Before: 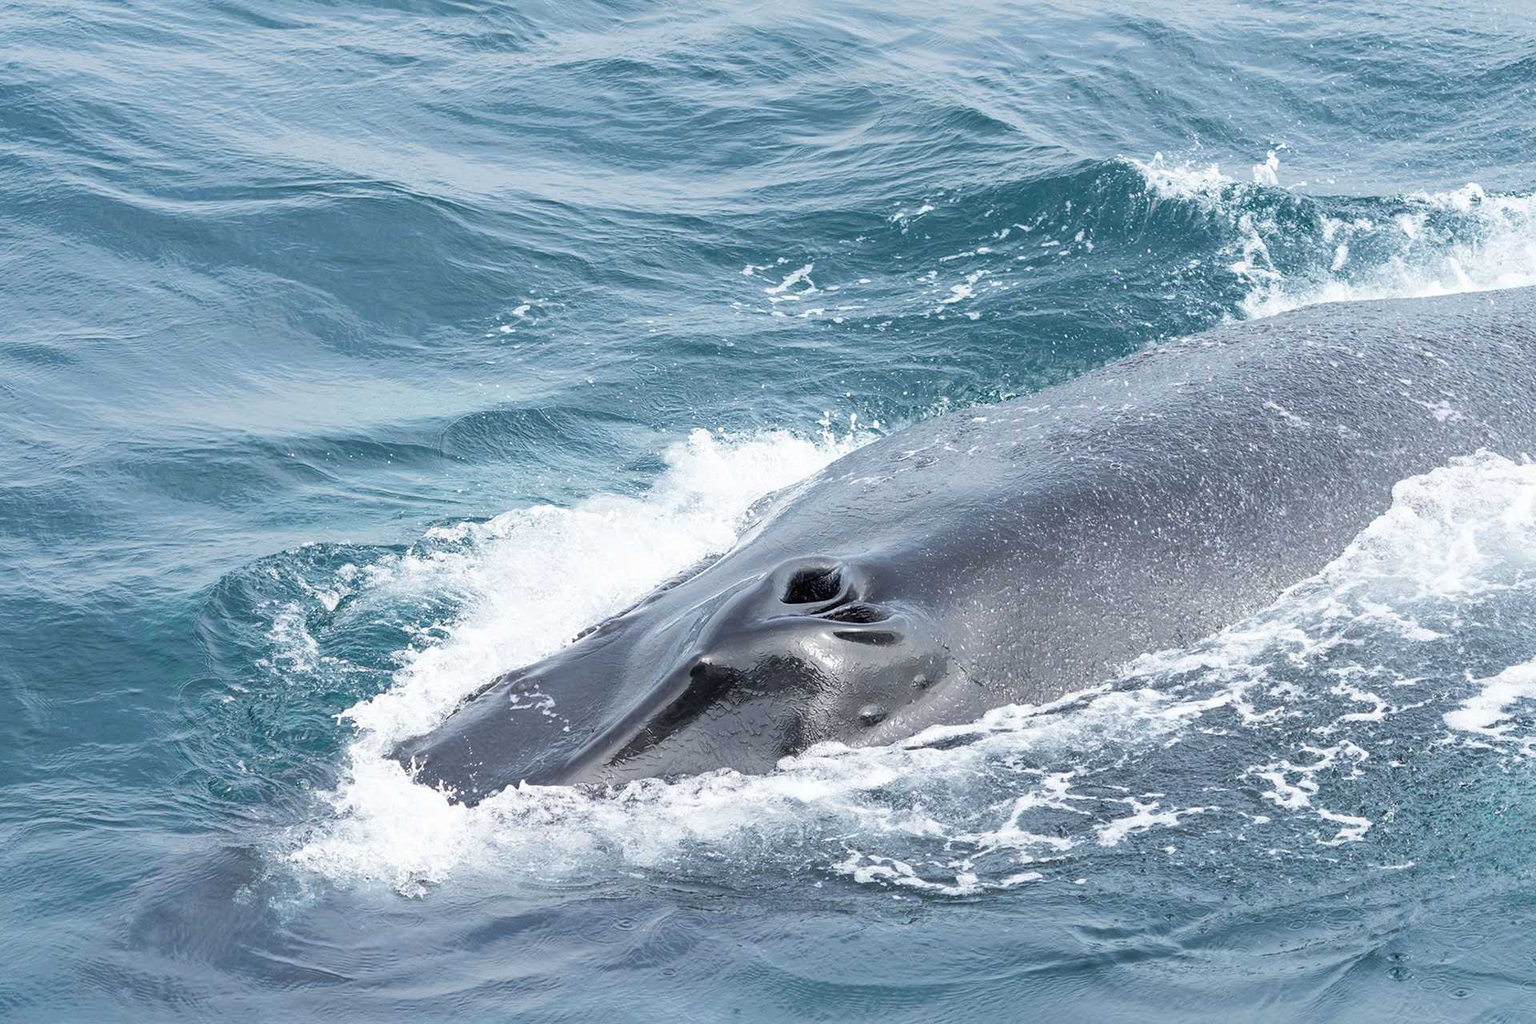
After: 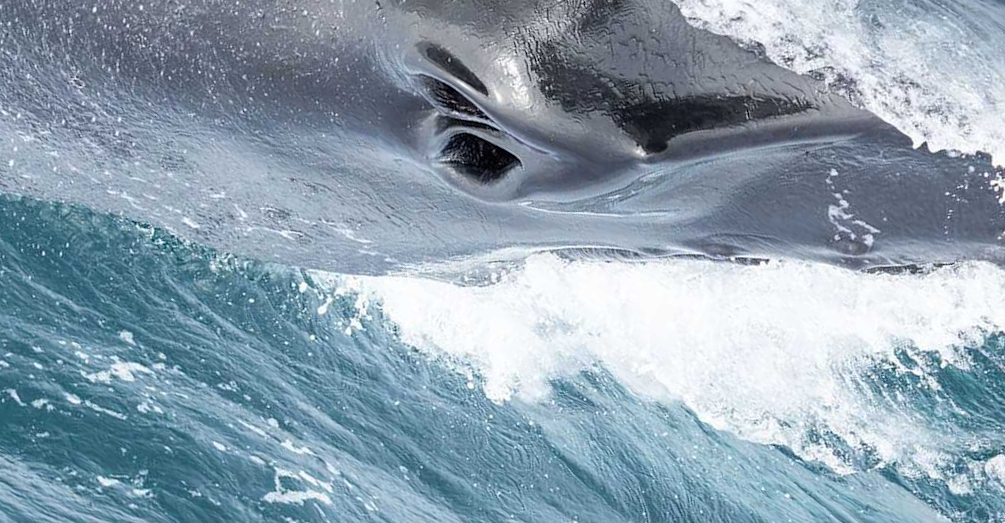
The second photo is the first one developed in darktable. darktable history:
crop and rotate: angle 147.64°, left 9.176%, top 15.638%, right 4.534%, bottom 16.981%
